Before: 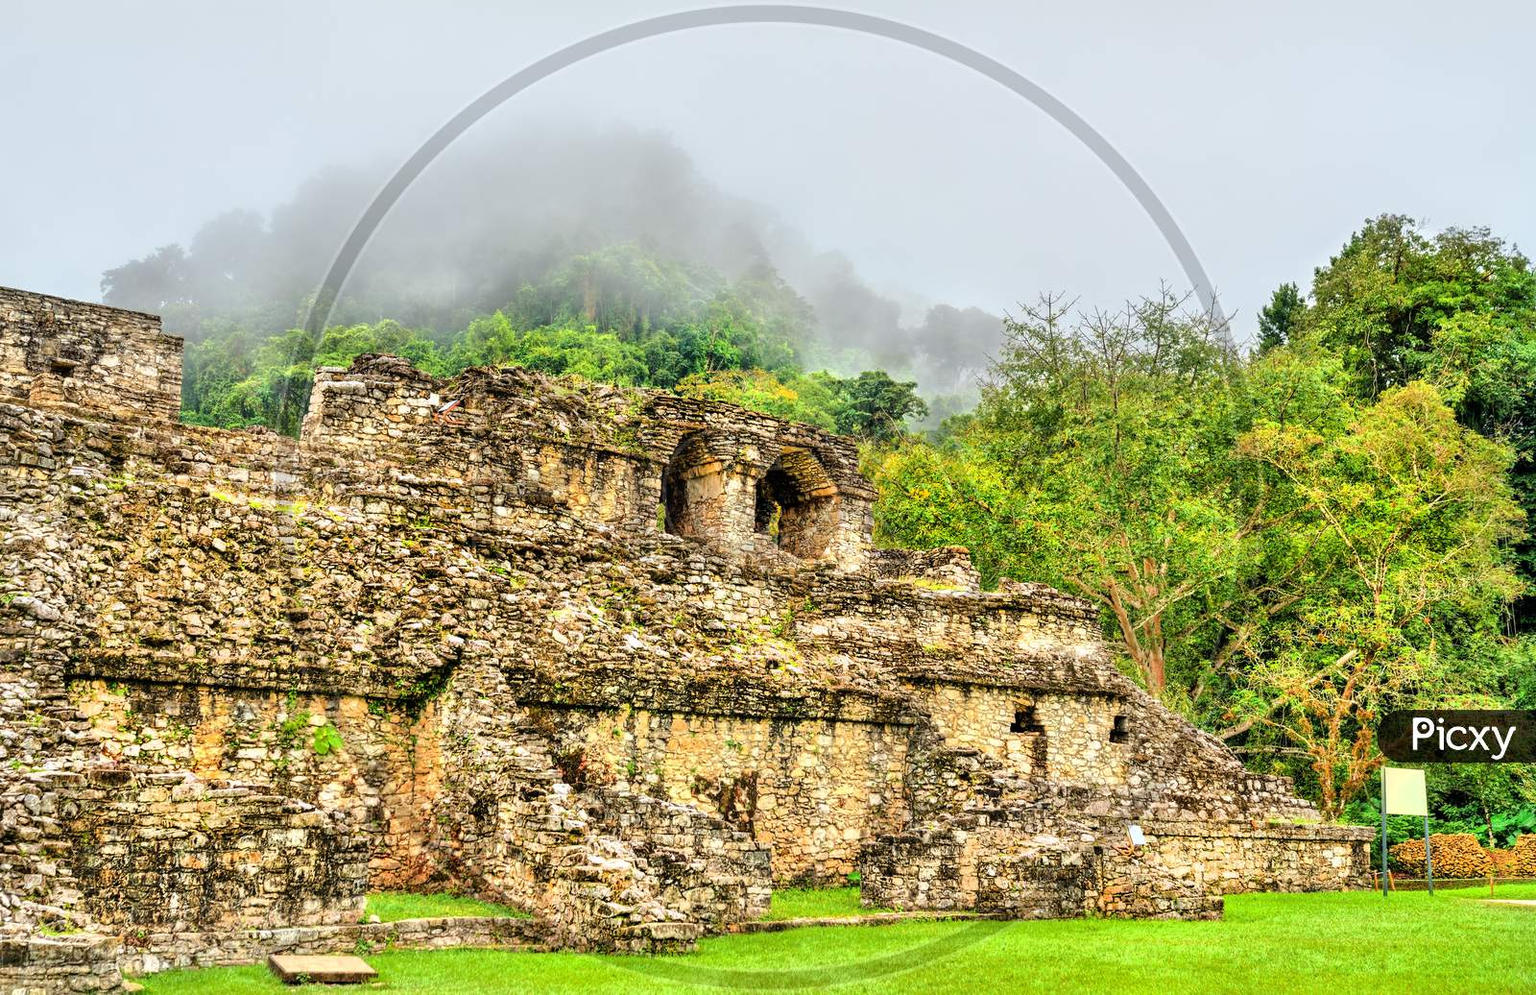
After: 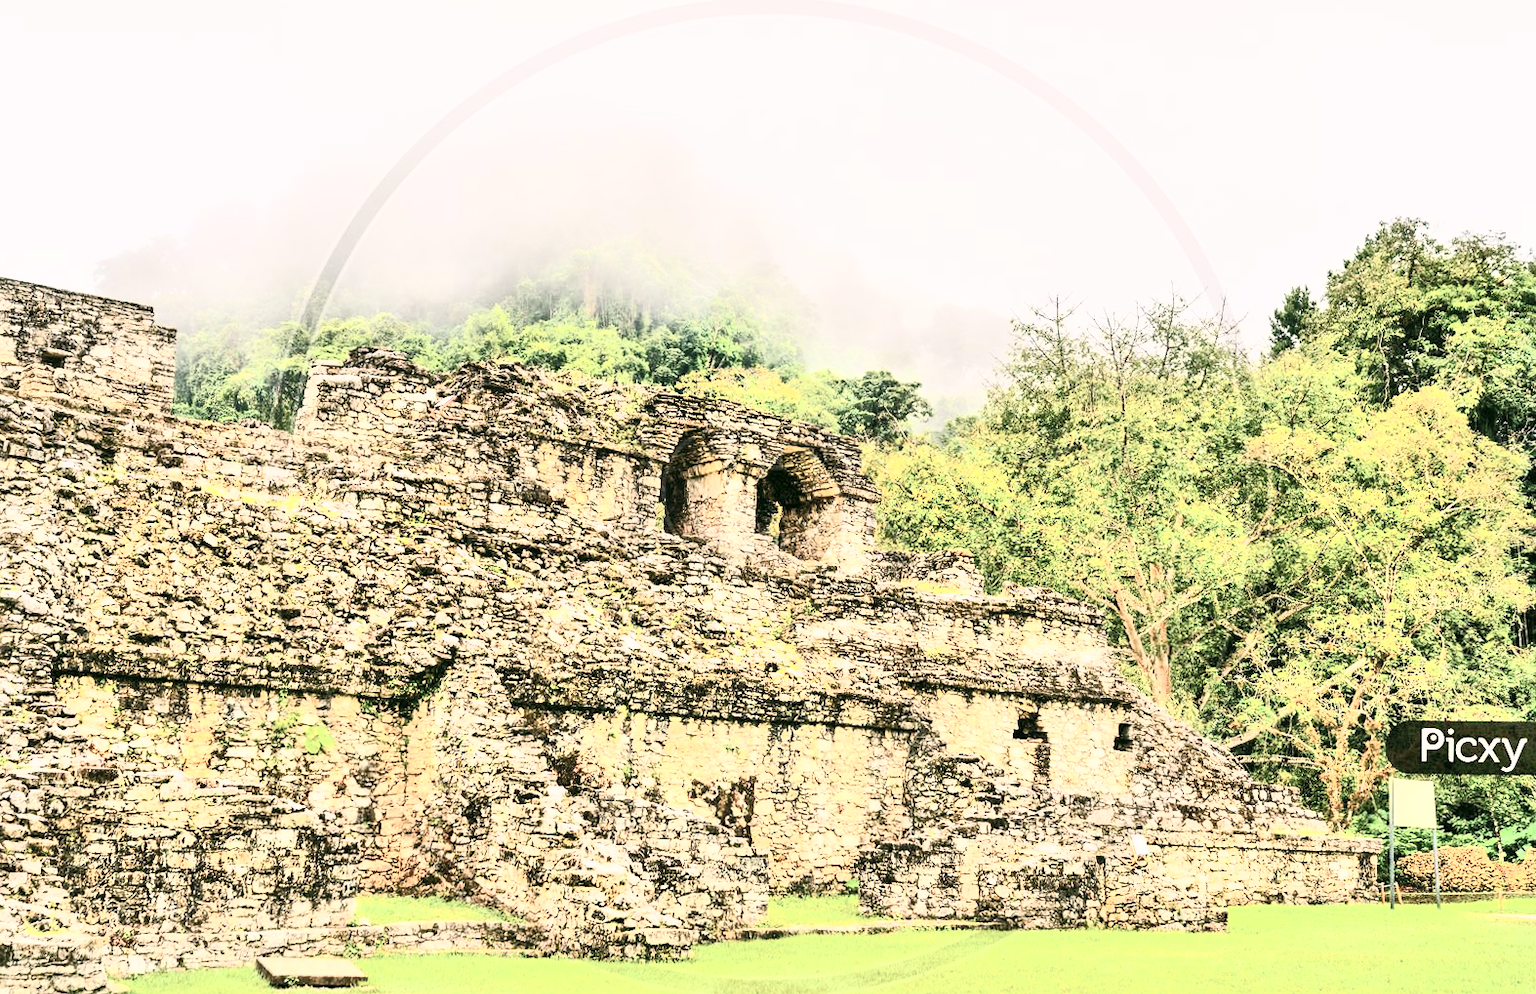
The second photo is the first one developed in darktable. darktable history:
crop and rotate: angle -0.609°
color correction: highlights a* 4.33, highlights b* 4.95, shadows a* -6.99, shadows b* 4.86
contrast brightness saturation: contrast 0.579, brightness 0.571, saturation -0.345
